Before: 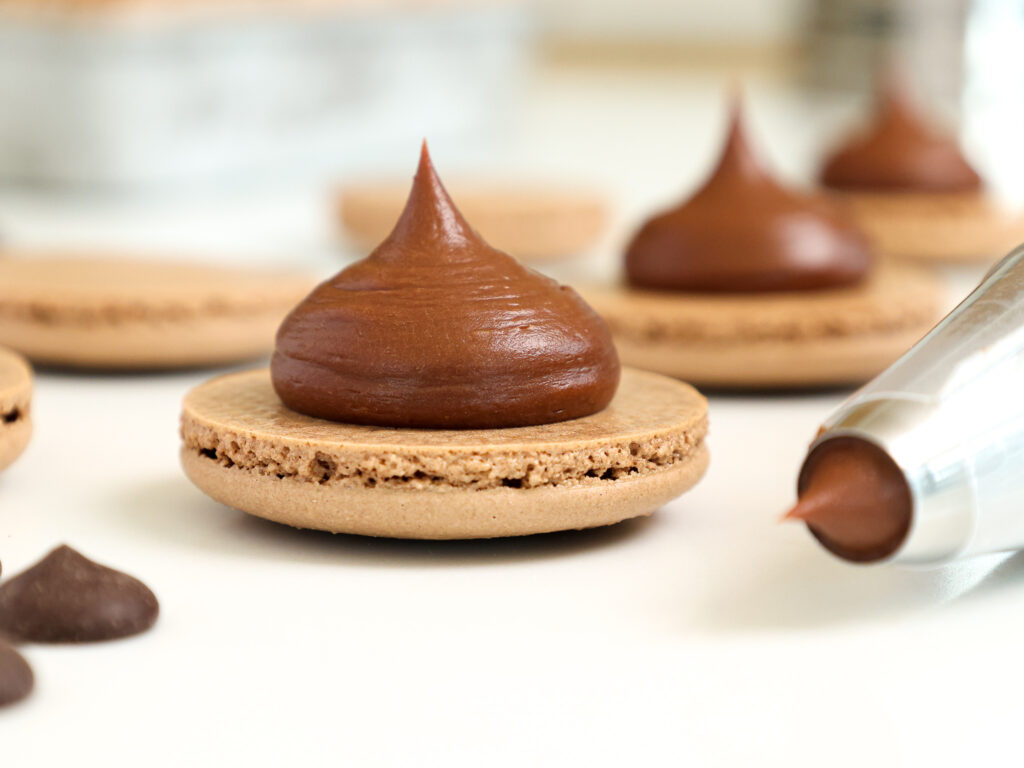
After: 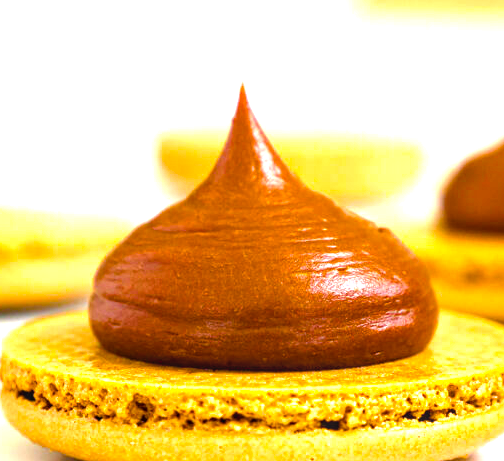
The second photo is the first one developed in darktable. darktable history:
color calibration: x 0.355, y 0.367, temperature 4700.38 K
crop: left 17.835%, top 7.675%, right 32.881%, bottom 32.213%
local contrast: on, module defaults
color balance rgb: linear chroma grading › global chroma 25%, perceptual saturation grading › global saturation 40%, perceptual brilliance grading › global brilliance 30%, global vibrance 40%
